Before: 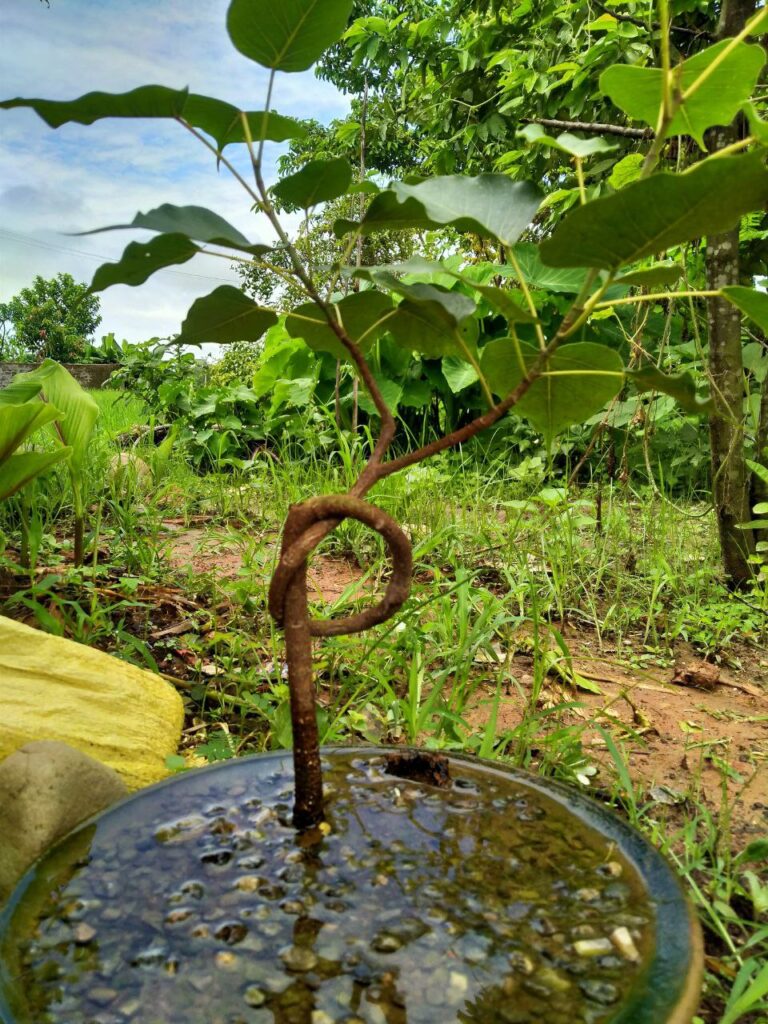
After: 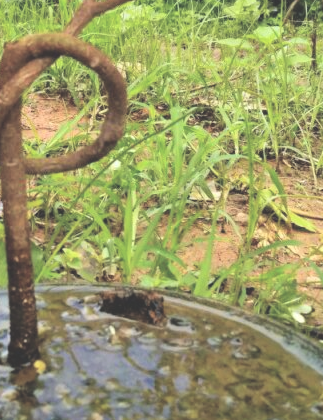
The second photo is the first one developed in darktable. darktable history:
crop: left 37.221%, top 45.169%, right 20.63%, bottom 13.777%
global tonemap: drago (0.7, 100)
exposure: black level correction -0.015, exposure -0.5 EV, compensate highlight preservation false
